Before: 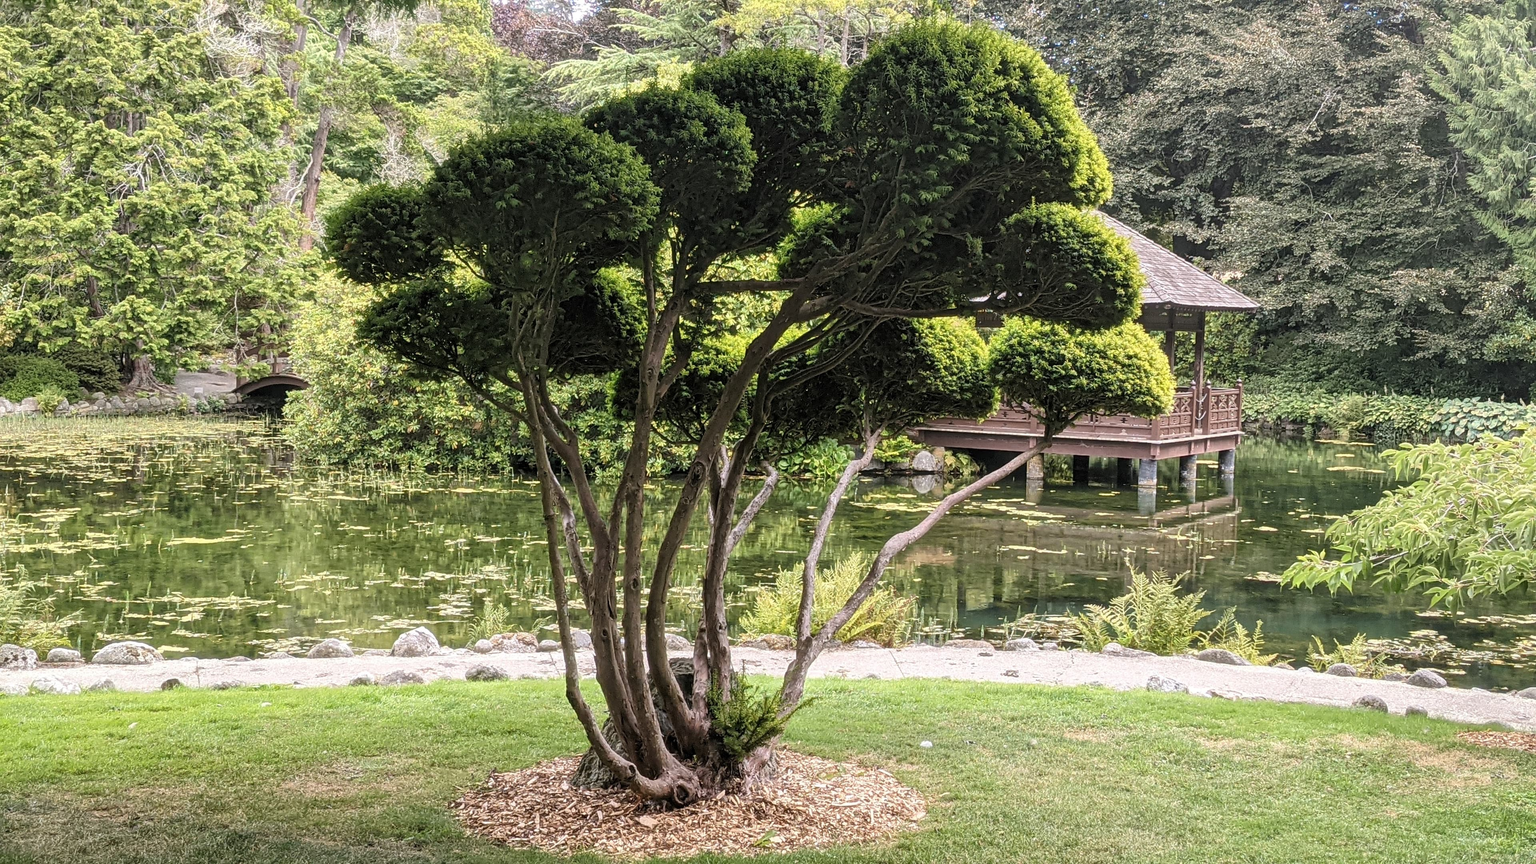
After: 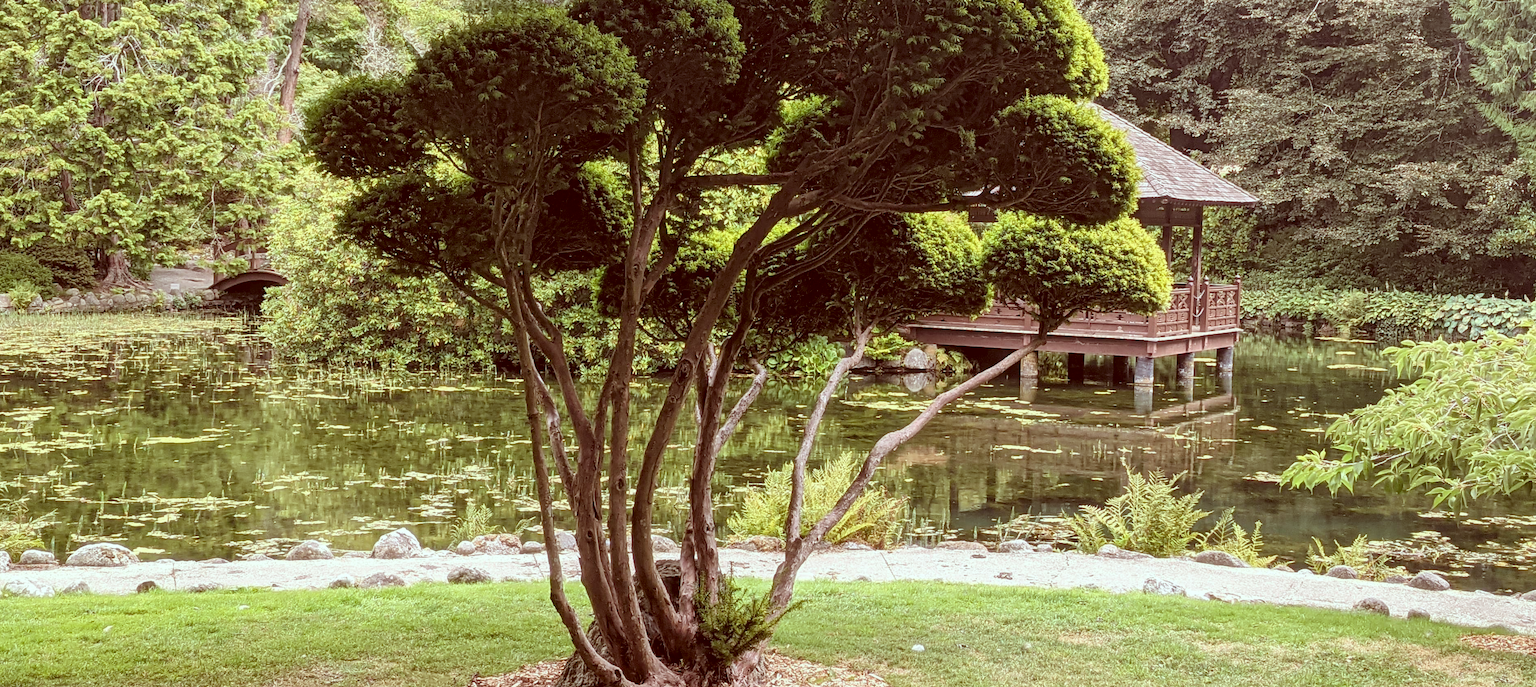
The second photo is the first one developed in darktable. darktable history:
crop and rotate: left 1.814%, top 12.818%, right 0.25%, bottom 9.225%
color correction: highlights a* -7.23, highlights b* -0.161, shadows a* 20.08, shadows b* 11.73
